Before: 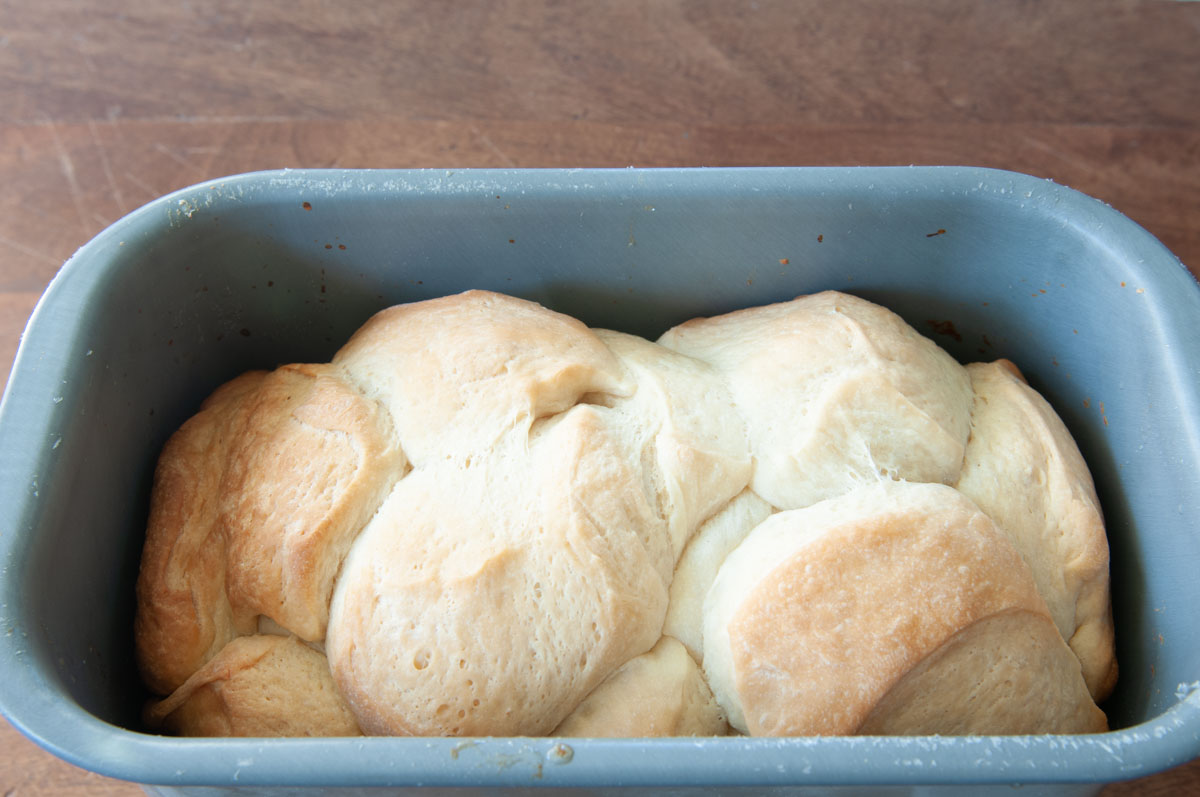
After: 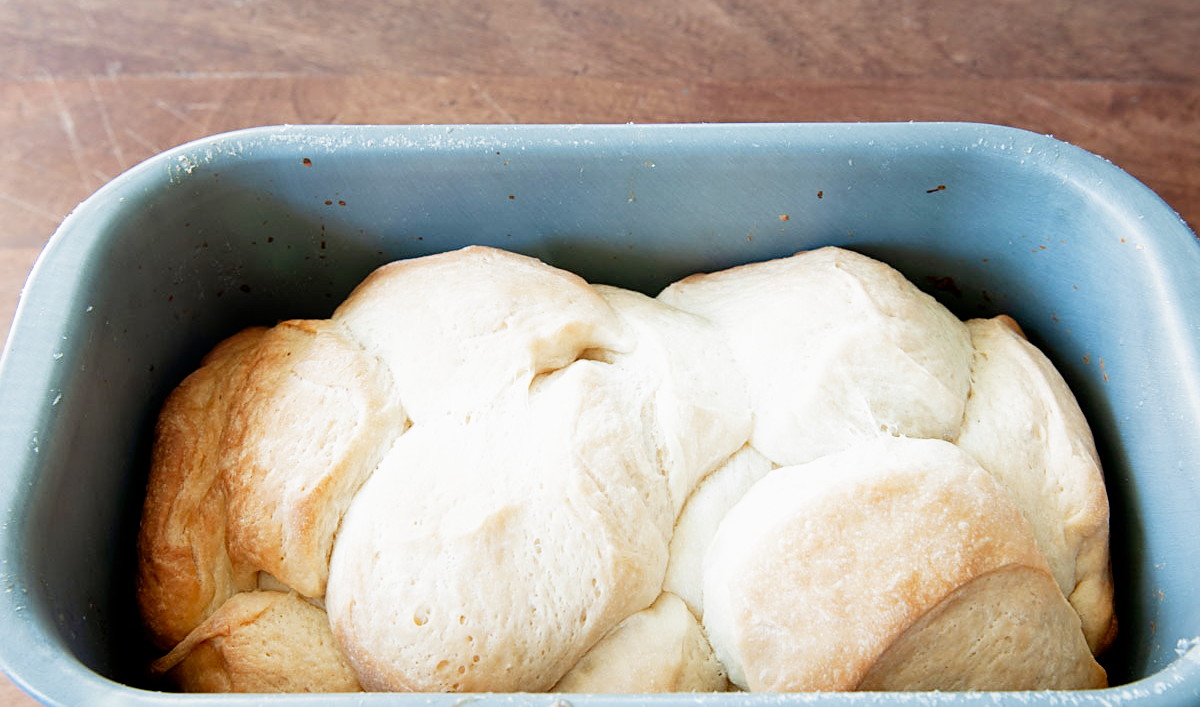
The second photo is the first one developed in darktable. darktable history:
crop and rotate: top 5.609%, bottom 5.609%
filmic rgb: middle gray luminance 12.74%, black relative exposure -10.13 EV, white relative exposure 3.47 EV, threshold 6 EV, target black luminance 0%, hardness 5.74, latitude 44.69%, contrast 1.221, highlights saturation mix 5%, shadows ↔ highlights balance 26.78%, add noise in highlights 0, preserve chrominance no, color science v3 (2019), use custom middle-gray values true, iterations of high-quality reconstruction 0, contrast in highlights soft, enable highlight reconstruction true
sharpen: on, module defaults
